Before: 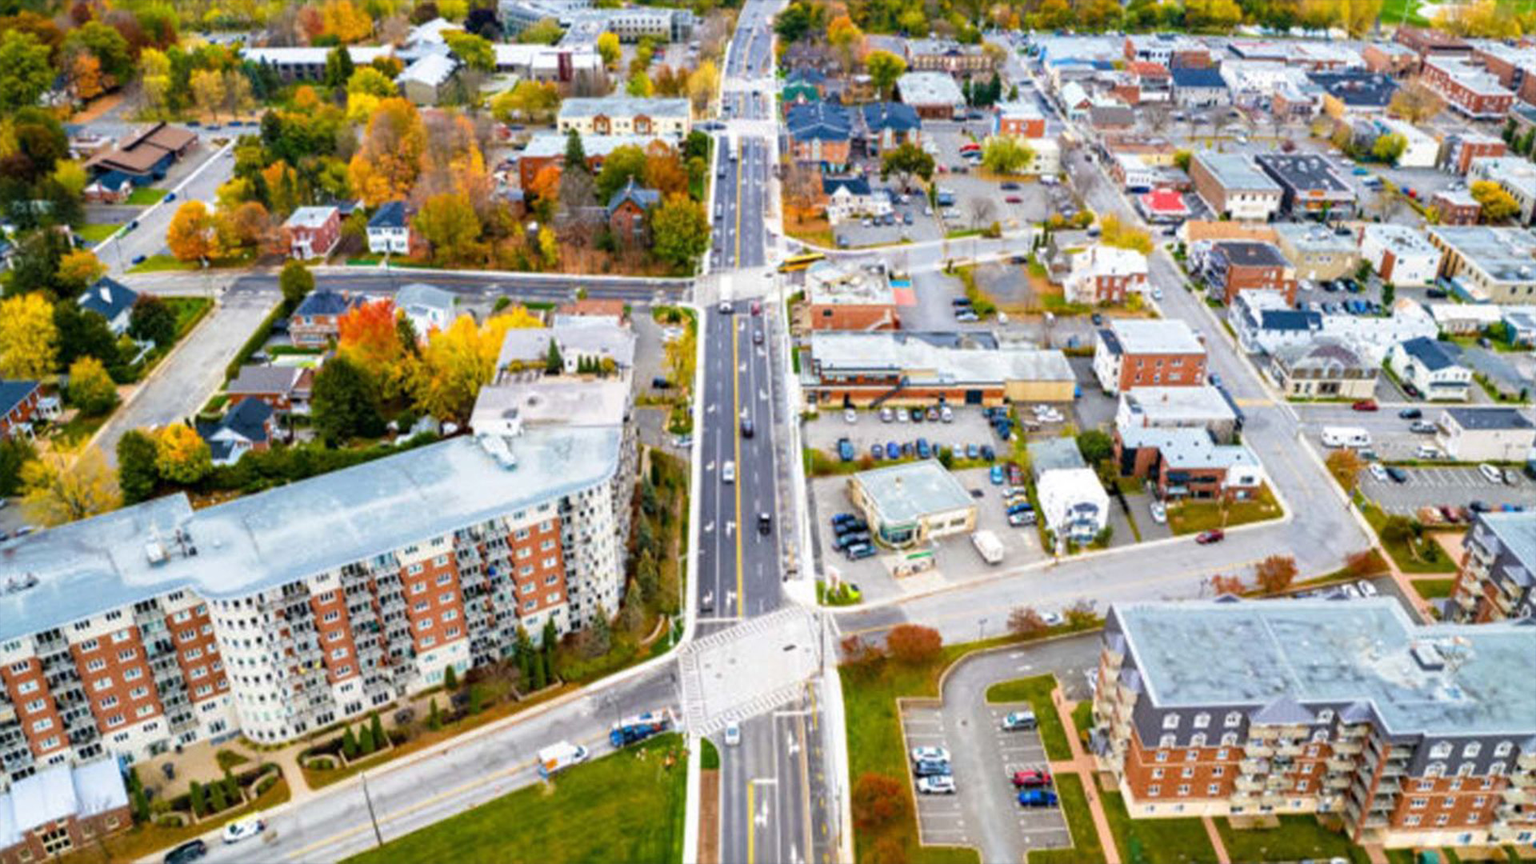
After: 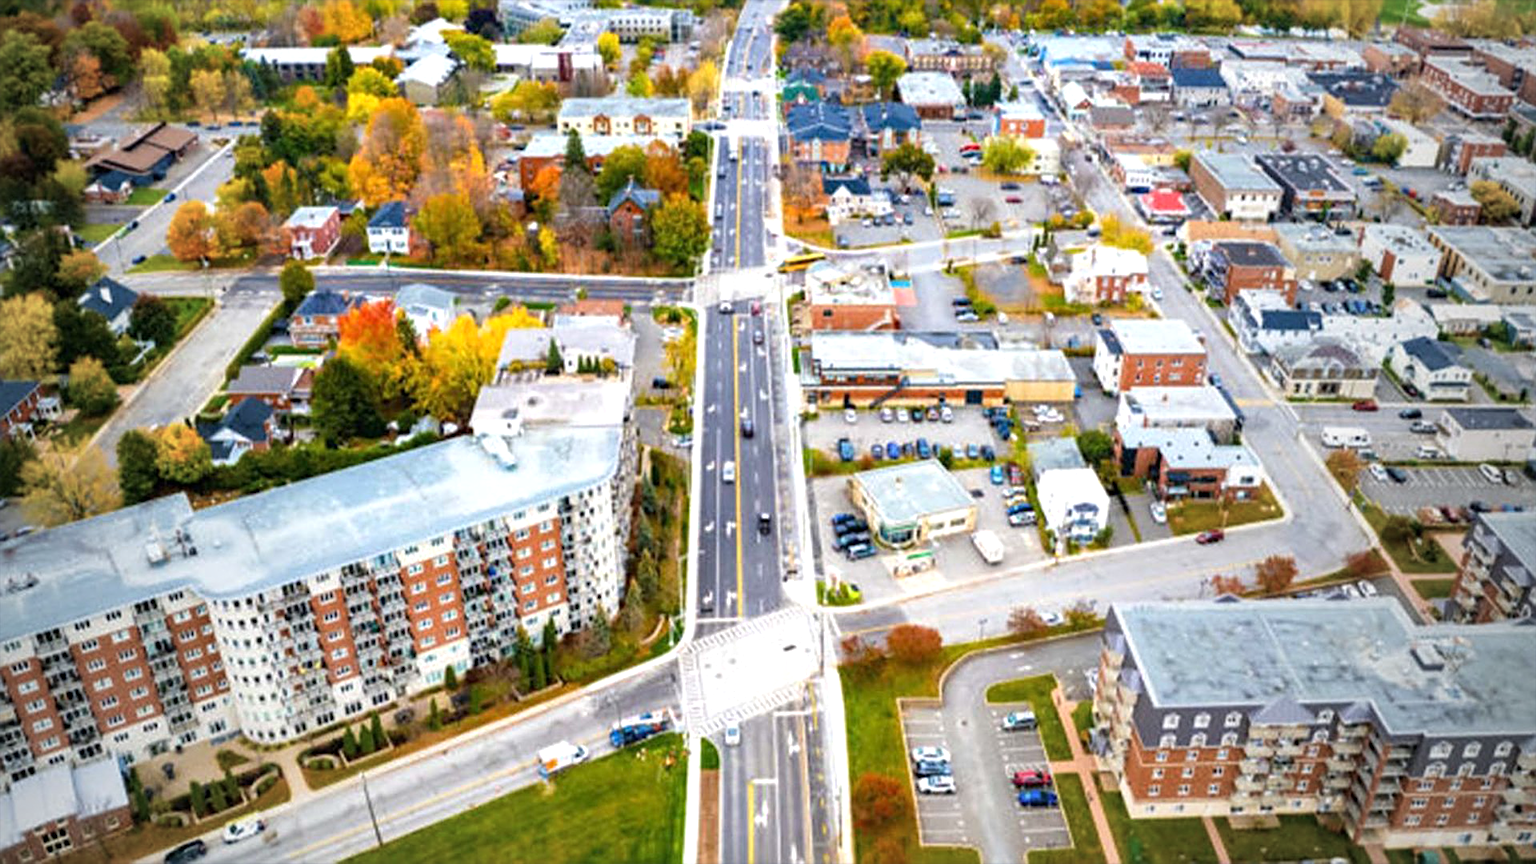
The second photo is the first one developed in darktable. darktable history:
vignetting: fall-off start 72.14%, fall-off radius 108.07%, brightness -0.713, saturation -0.488, center (-0.054, -0.359), width/height ratio 0.729
exposure: black level correction 0, exposure 0.3 EV, compensate highlight preservation false
sharpen: on, module defaults
